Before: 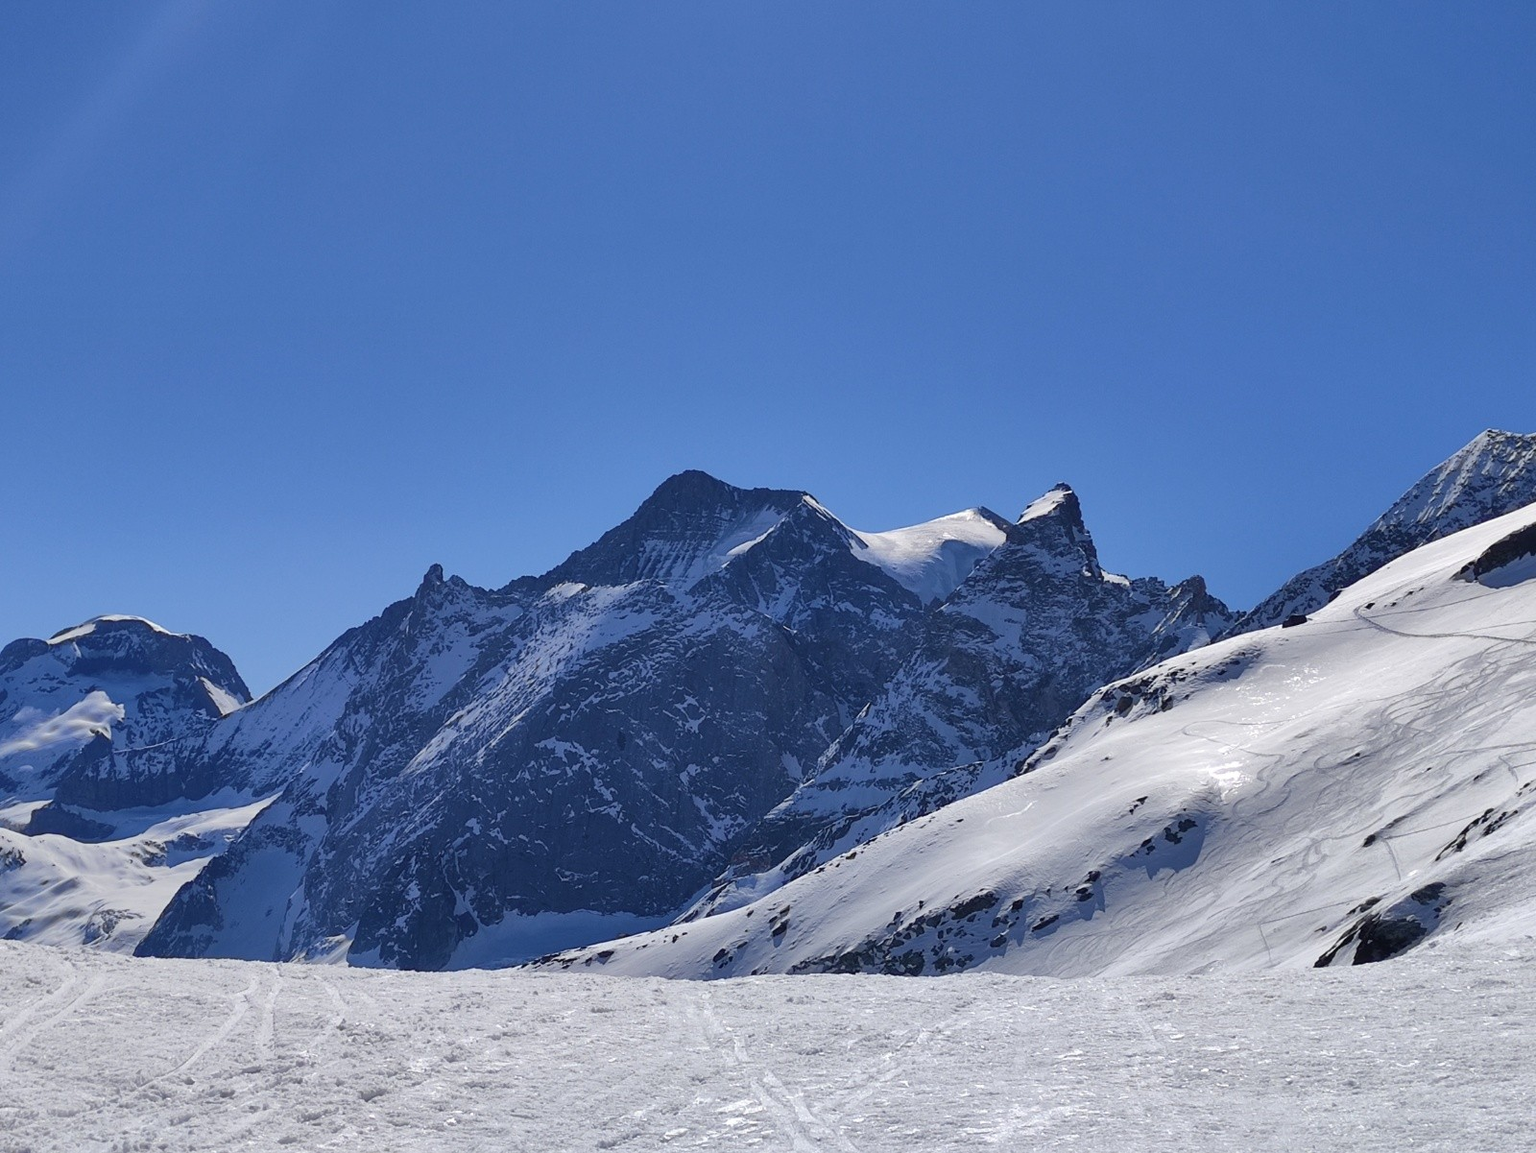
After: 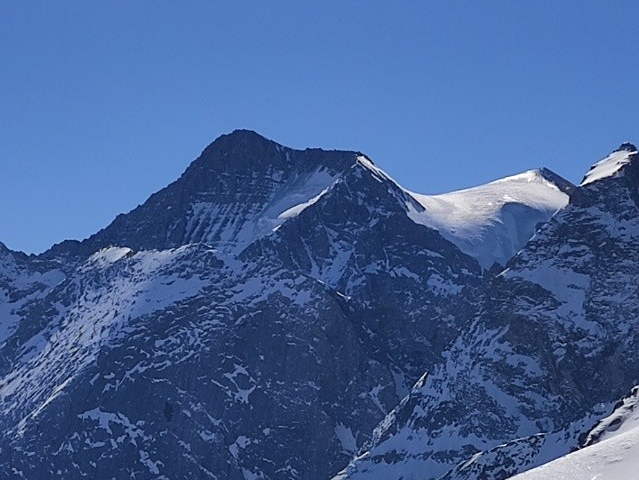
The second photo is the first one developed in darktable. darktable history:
sharpen: amount 0.2
crop: left 30%, top 30%, right 30%, bottom 30%
